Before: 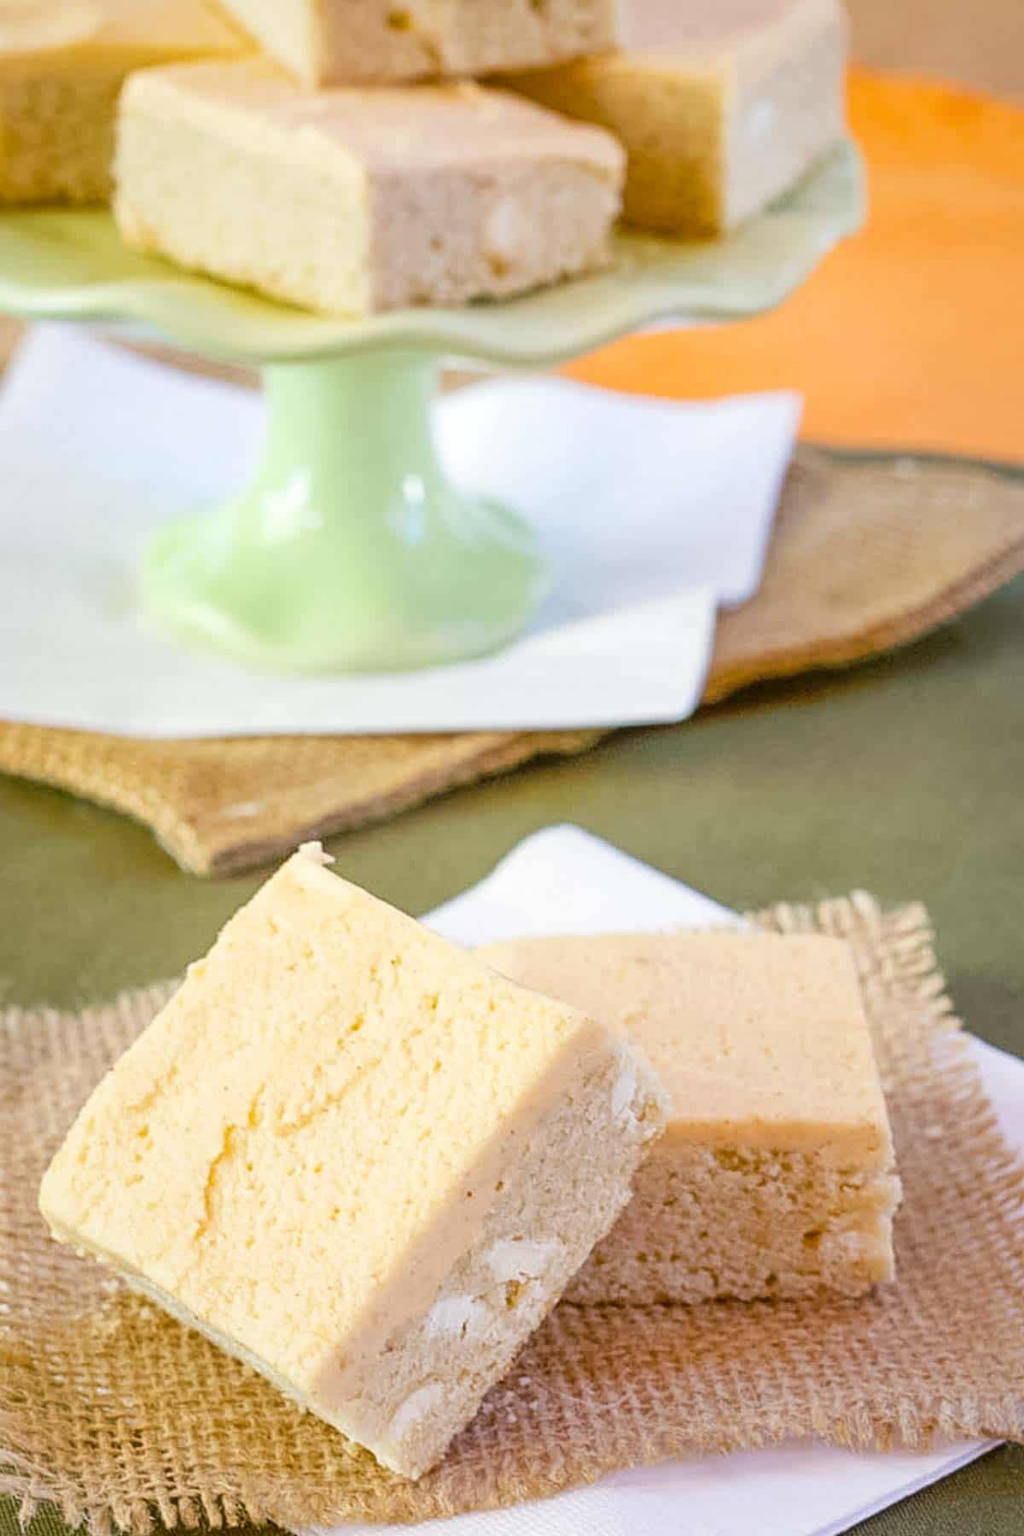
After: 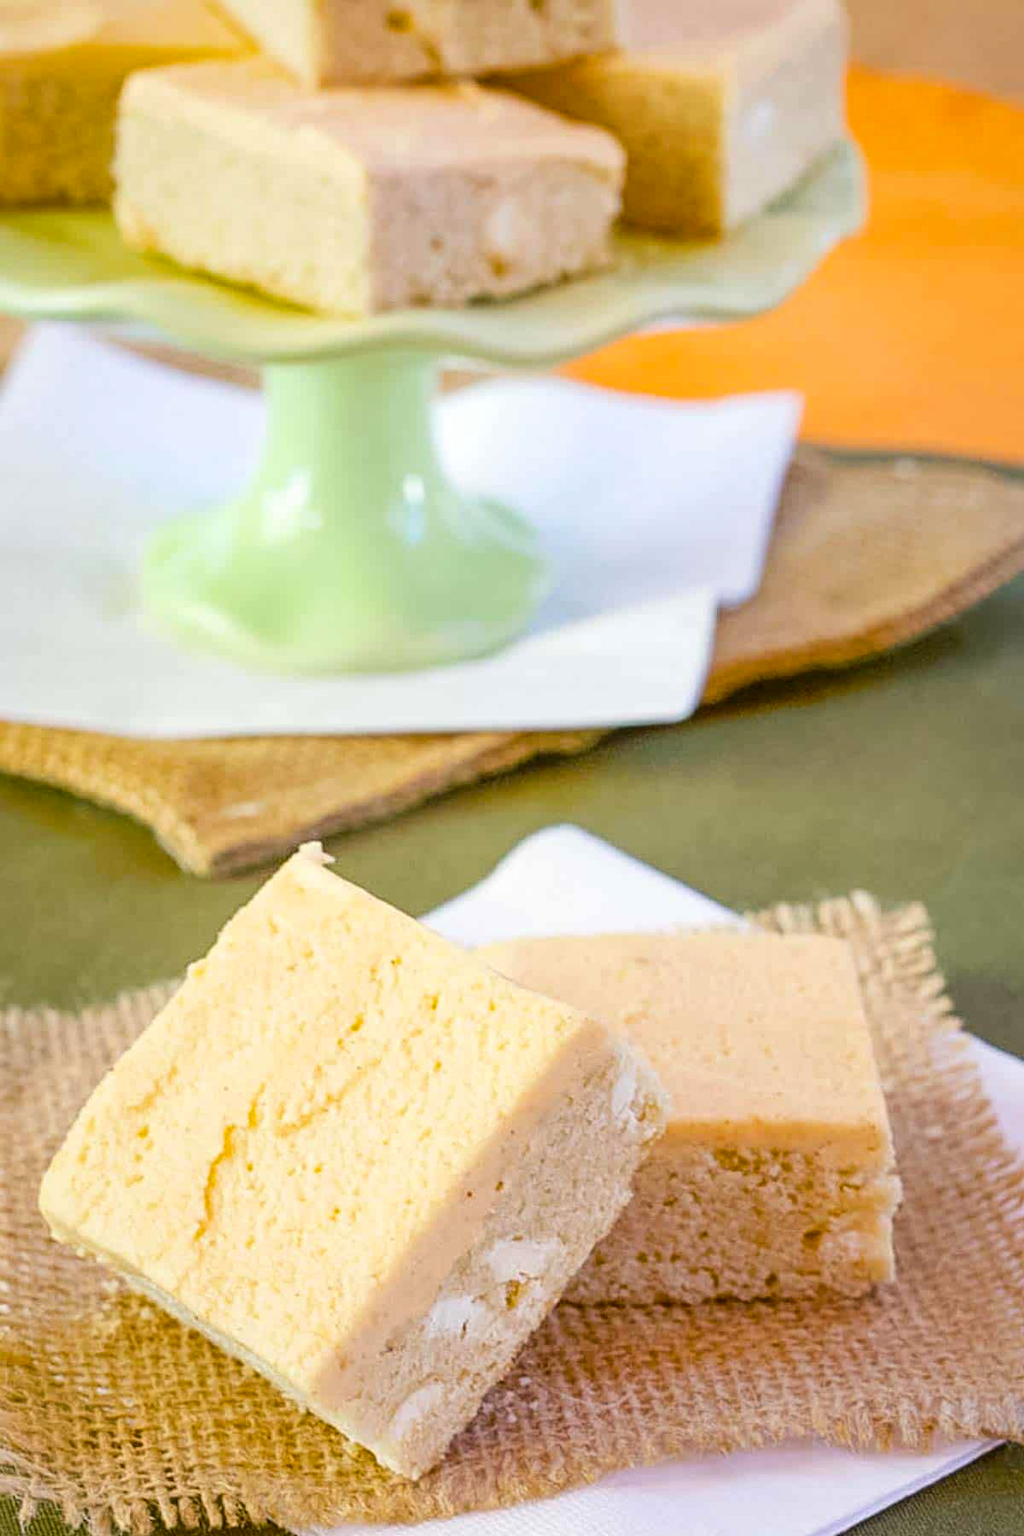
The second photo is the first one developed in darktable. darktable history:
color balance rgb: shadows lift › luminance -4.771%, shadows lift › chroma 1.235%, shadows lift › hue 218.71°, global offset › hue 170.6°, perceptual saturation grading › global saturation 10.737%, global vibrance 20%
